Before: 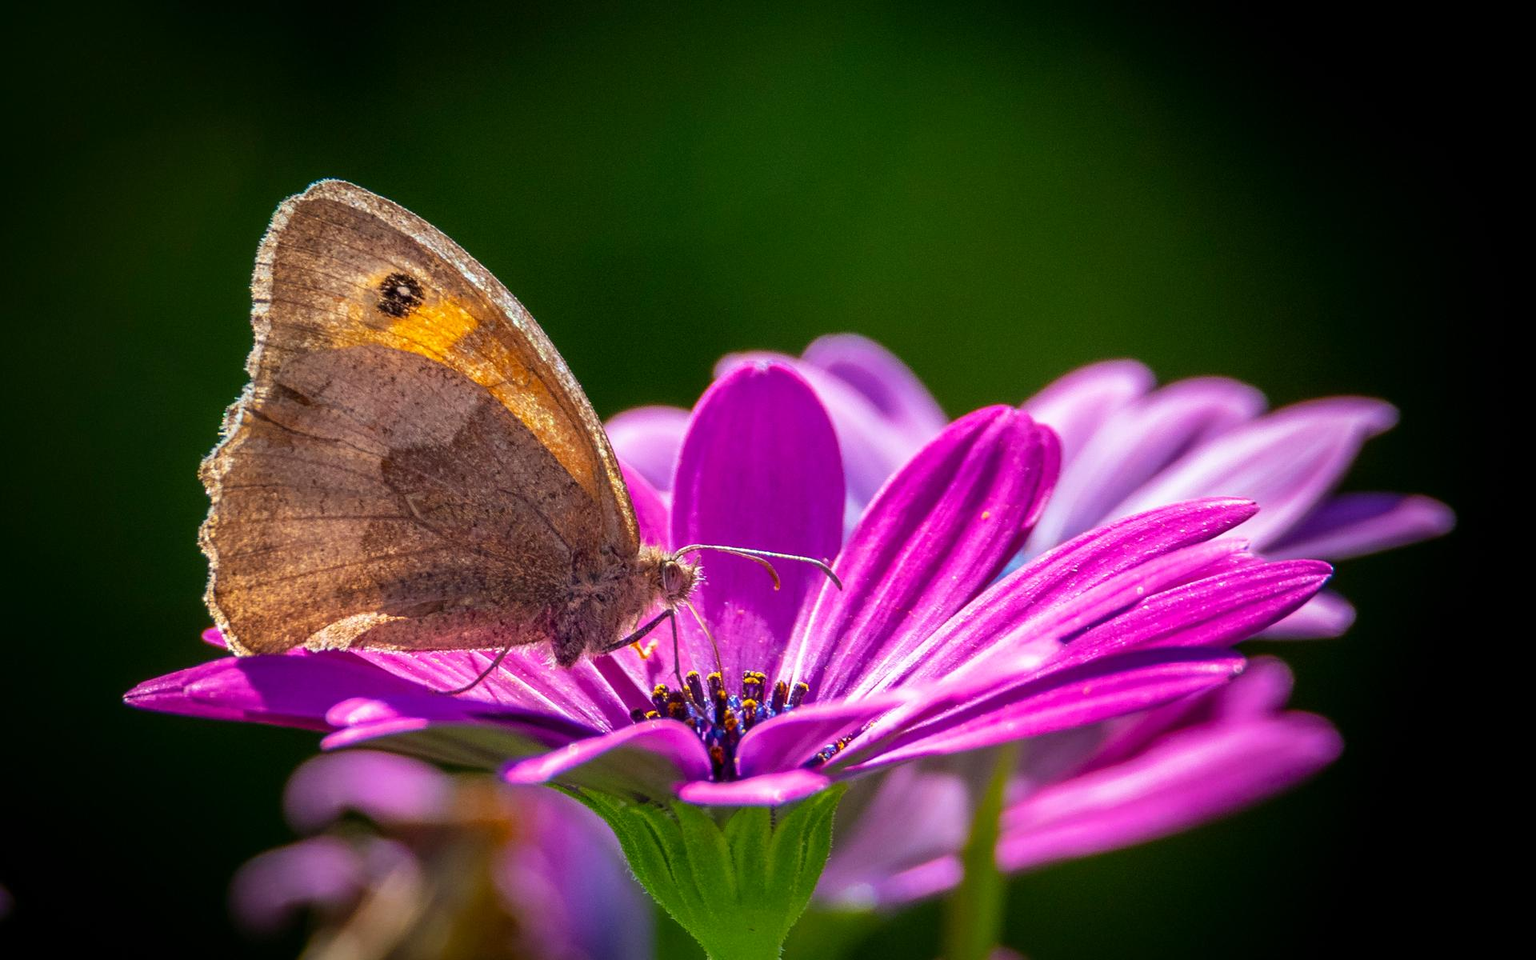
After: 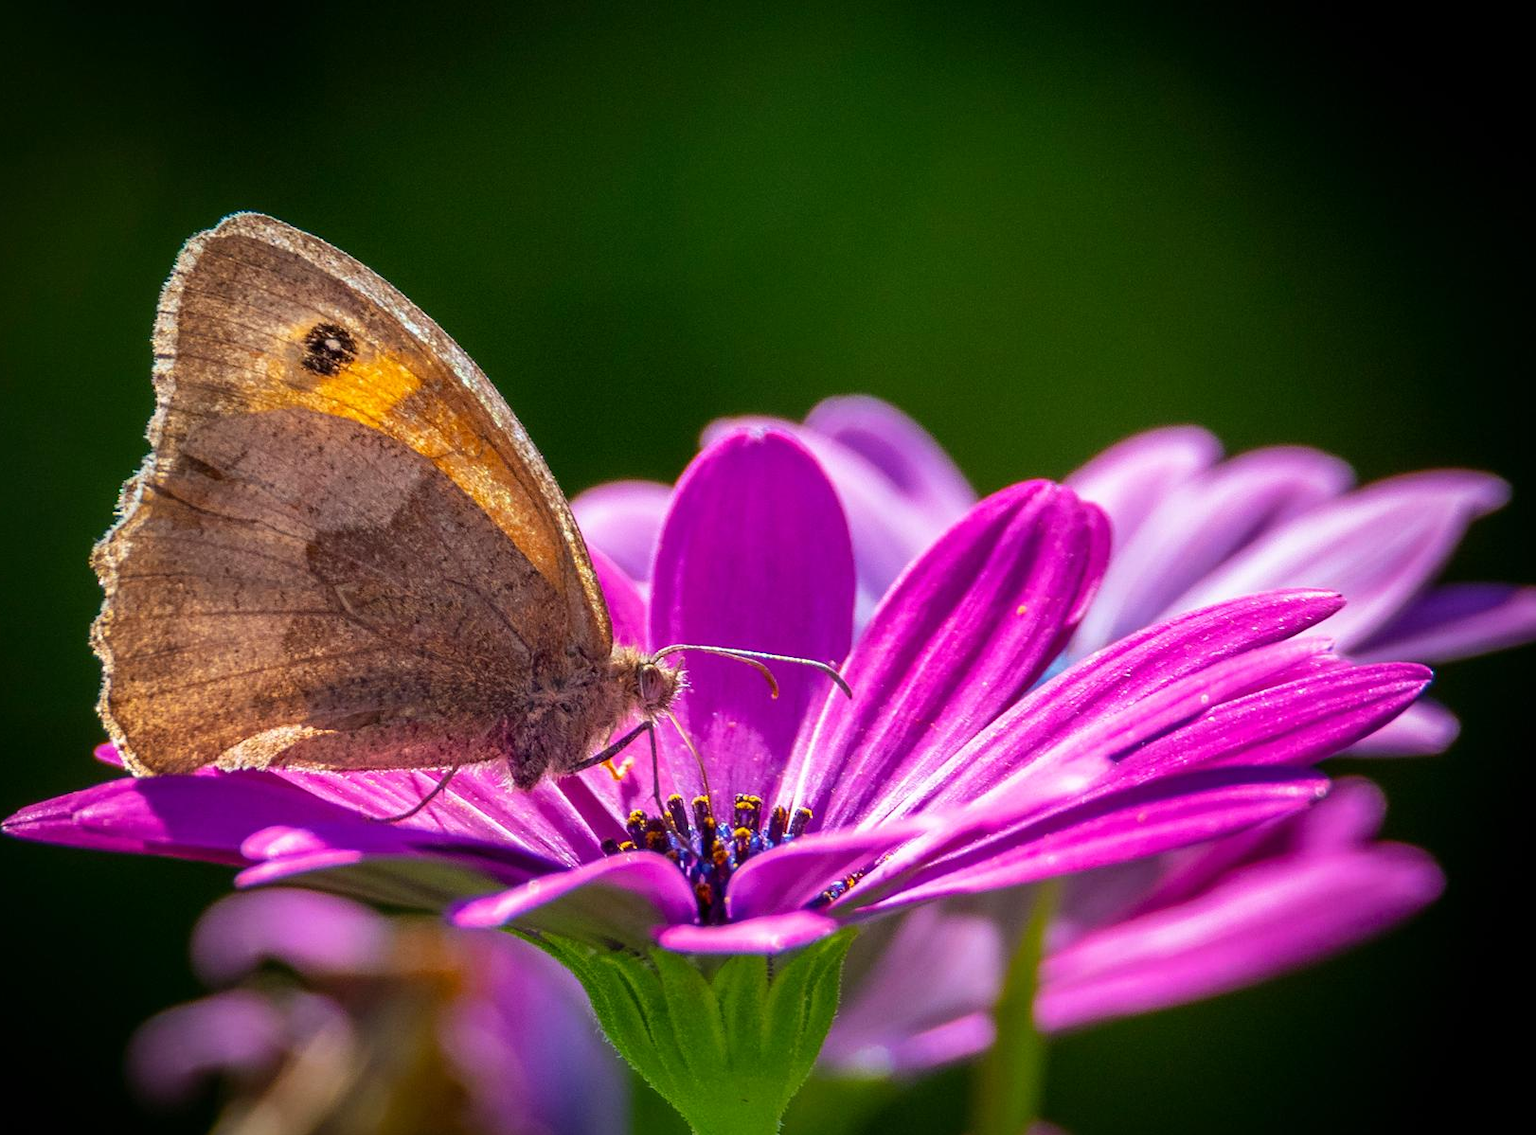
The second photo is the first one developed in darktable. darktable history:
crop: left 7.984%, right 7.49%
